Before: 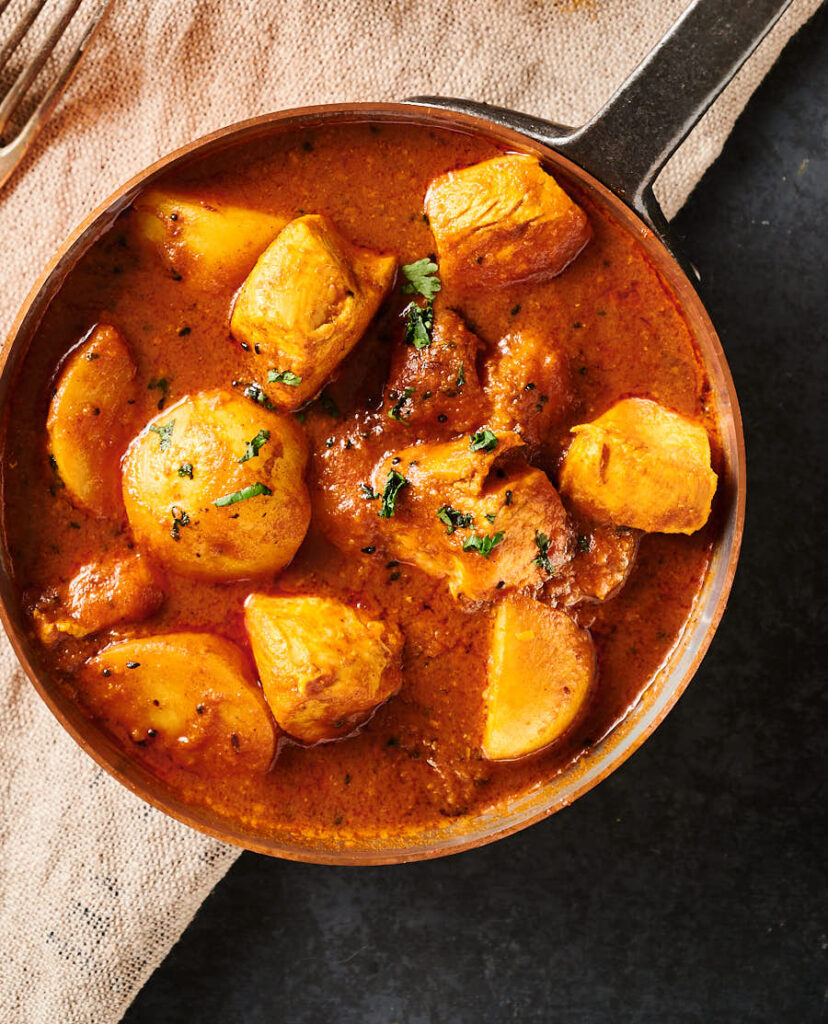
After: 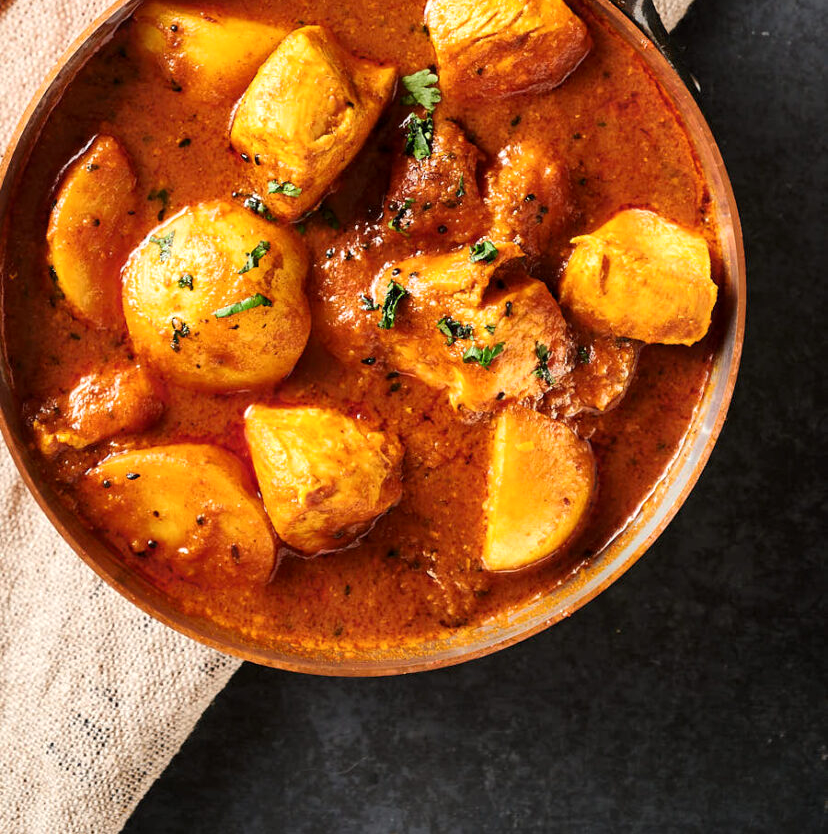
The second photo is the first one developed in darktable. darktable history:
exposure: exposure 0.128 EV, compensate highlight preservation false
crop and rotate: top 18.507%
local contrast: mode bilateral grid, contrast 20, coarseness 50, detail 120%, midtone range 0.2
